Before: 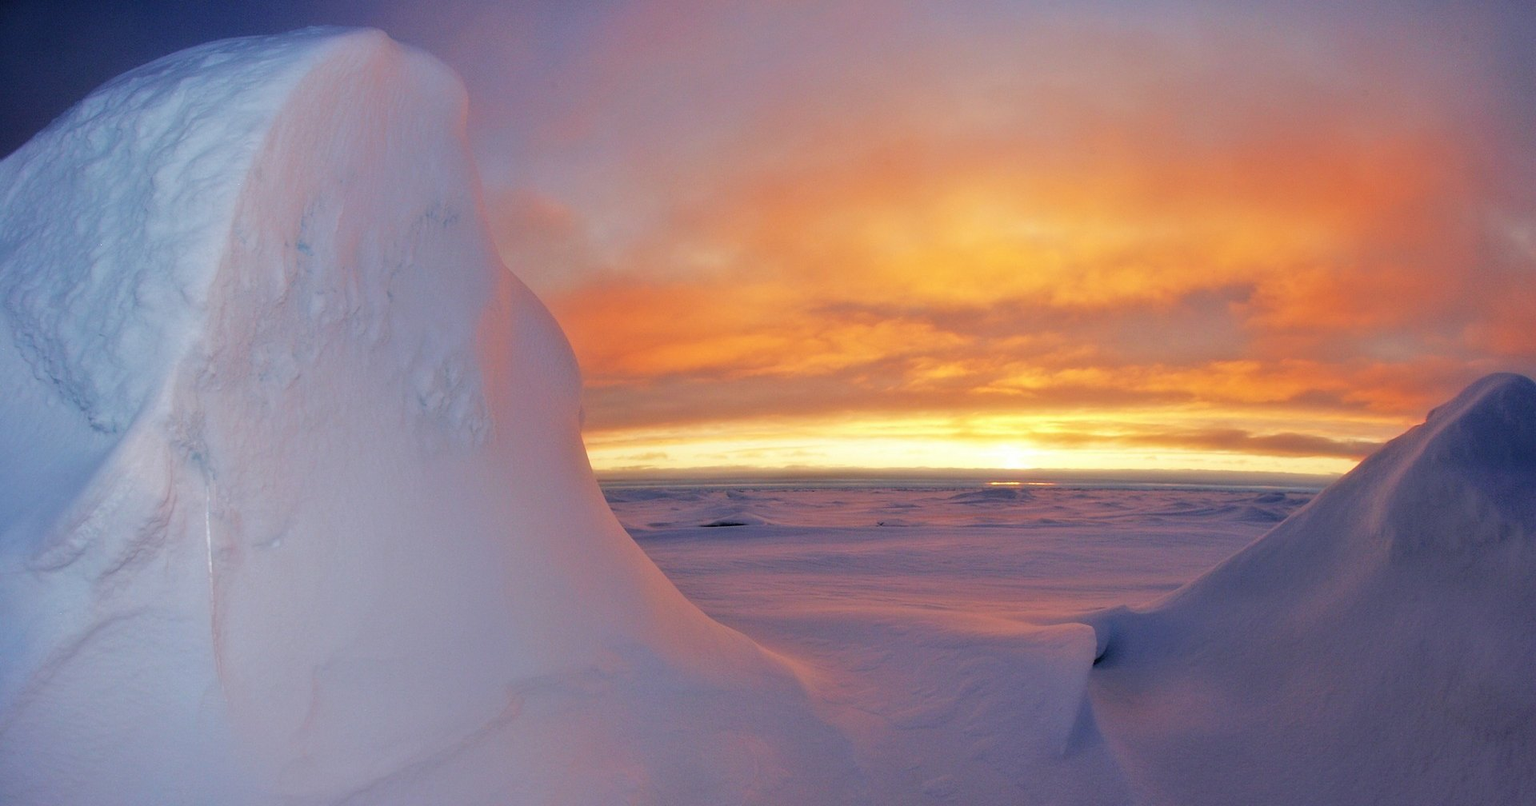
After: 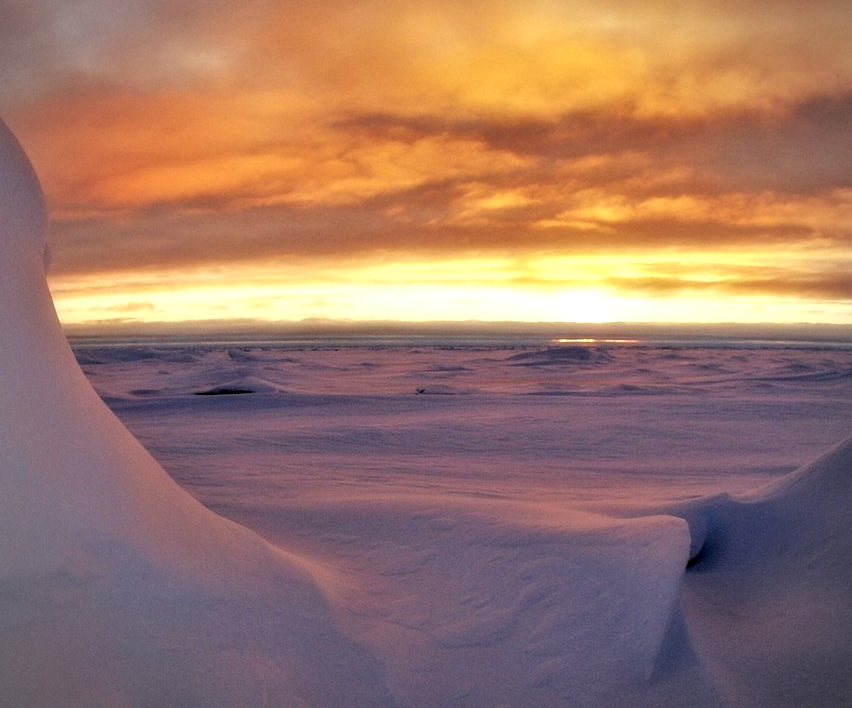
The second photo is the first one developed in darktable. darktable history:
local contrast: highlights 60%, shadows 60%, detail 160%
crop: left 35.432%, top 26.233%, right 20.145%, bottom 3.432%
shadows and highlights: low approximation 0.01, soften with gaussian
vignetting: fall-off radius 60.92%
graduated density: rotation -180°, offset 24.95
